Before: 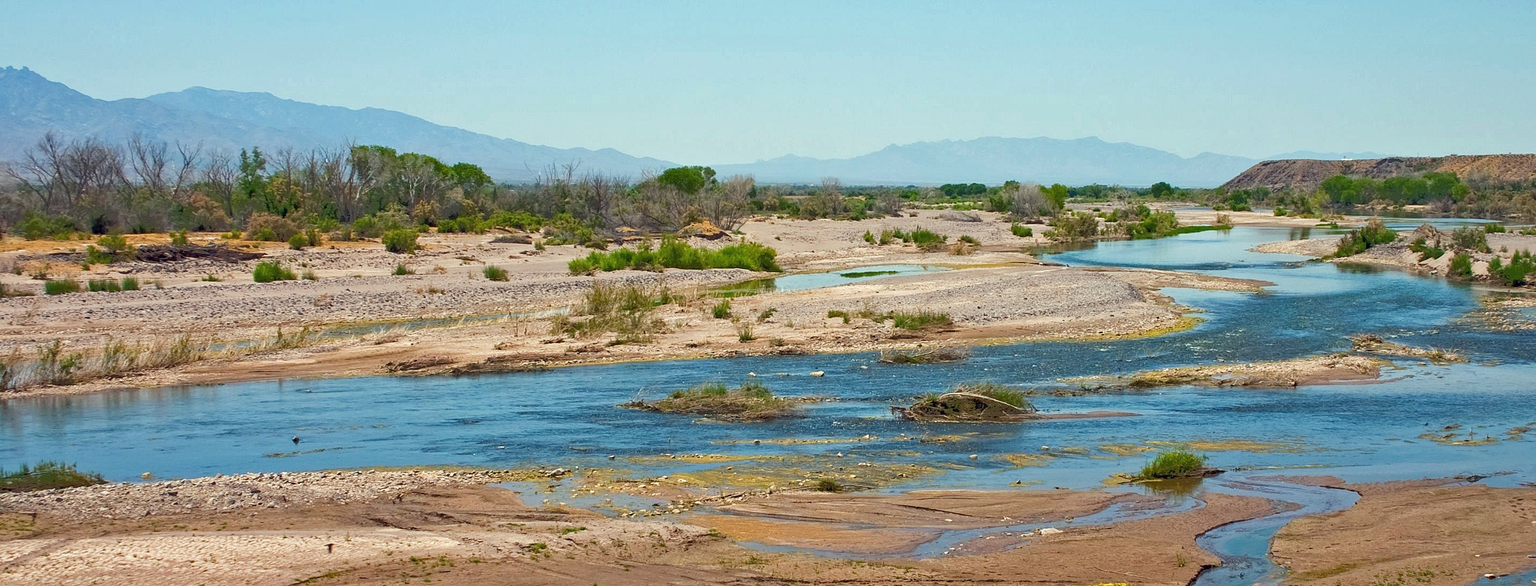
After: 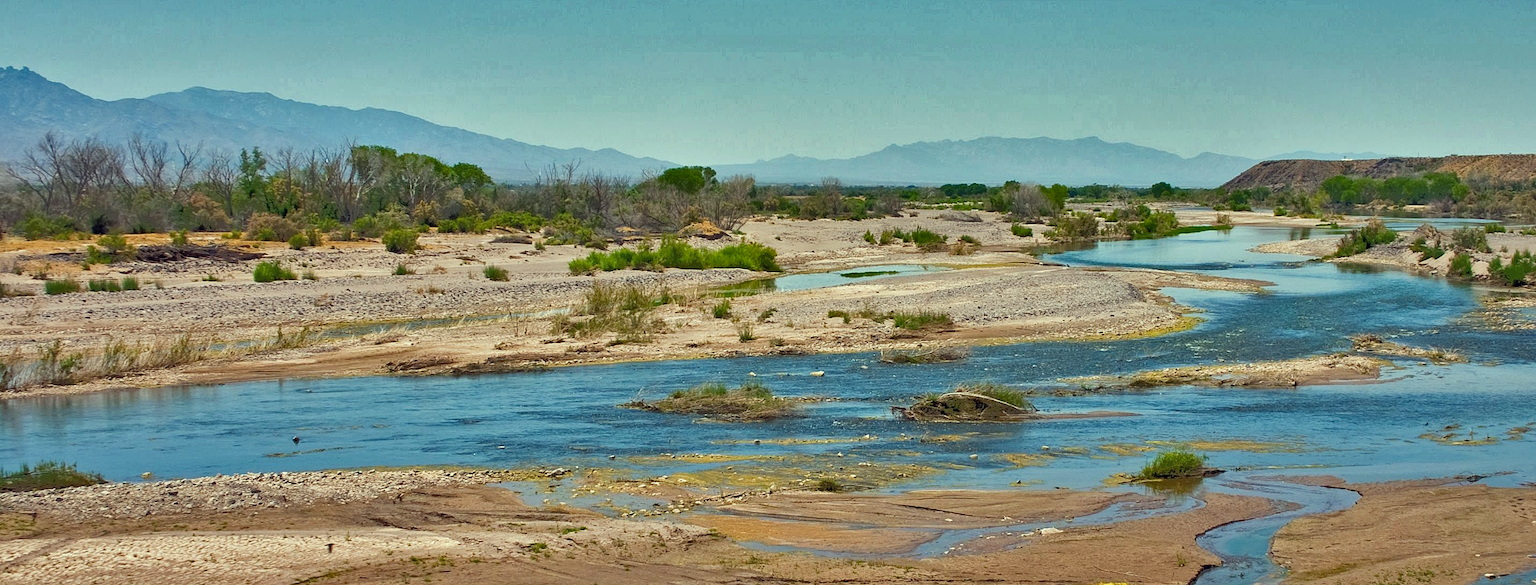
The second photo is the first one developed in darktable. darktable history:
color correction: highlights a* -4.73, highlights b* 5.06, saturation 0.97
shadows and highlights: radius 108.52, shadows 40.68, highlights -72.88, low approximation 0.01, soften with gaussian
